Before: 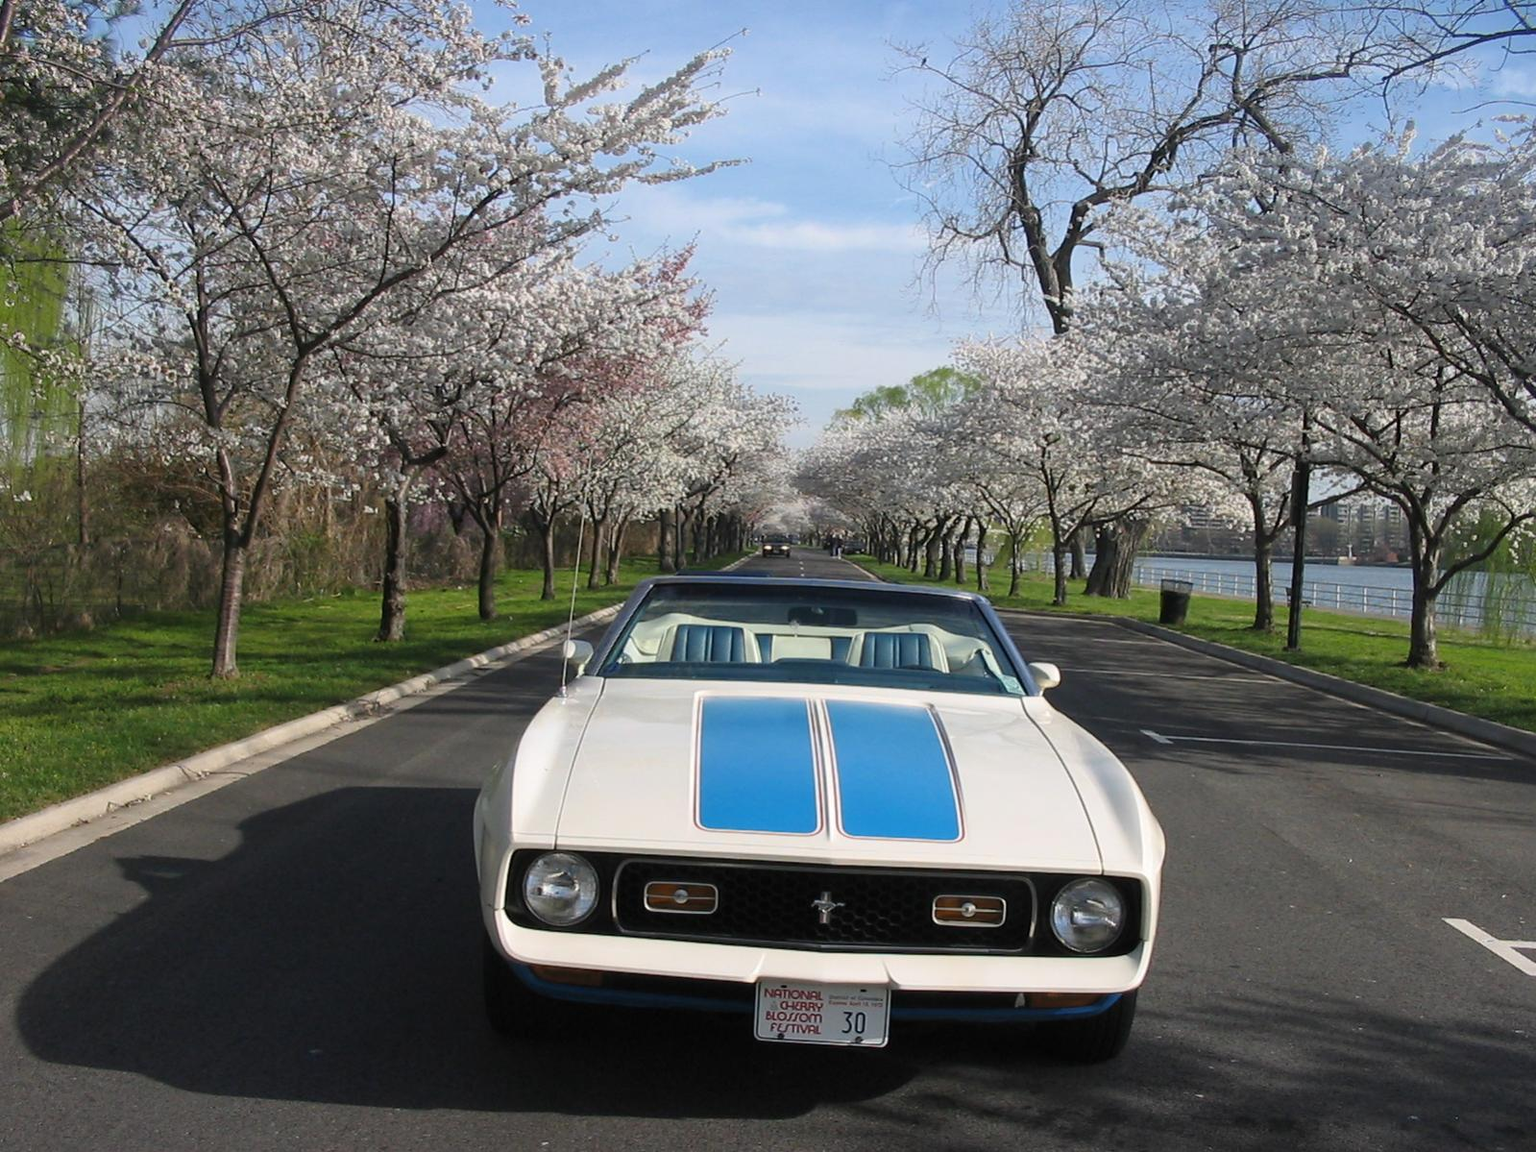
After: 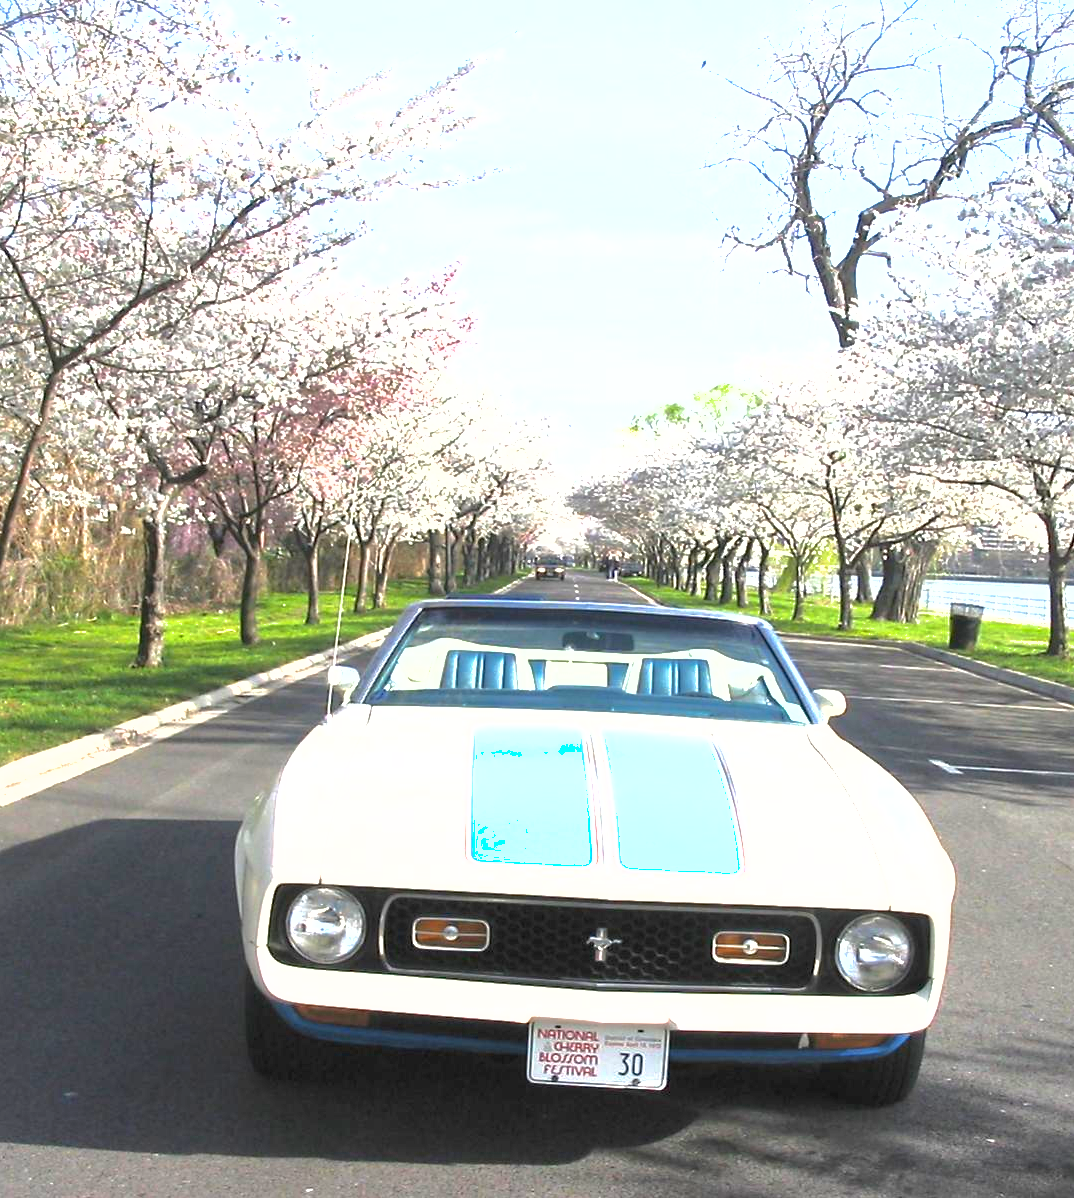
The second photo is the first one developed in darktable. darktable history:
crop and rotate: left 16.145%, right 16.634%
shadows and highlights: shadows 30.1
exposure: exposure 2.203 EV, compensate exposure bias true, compensate highlight preservation false
